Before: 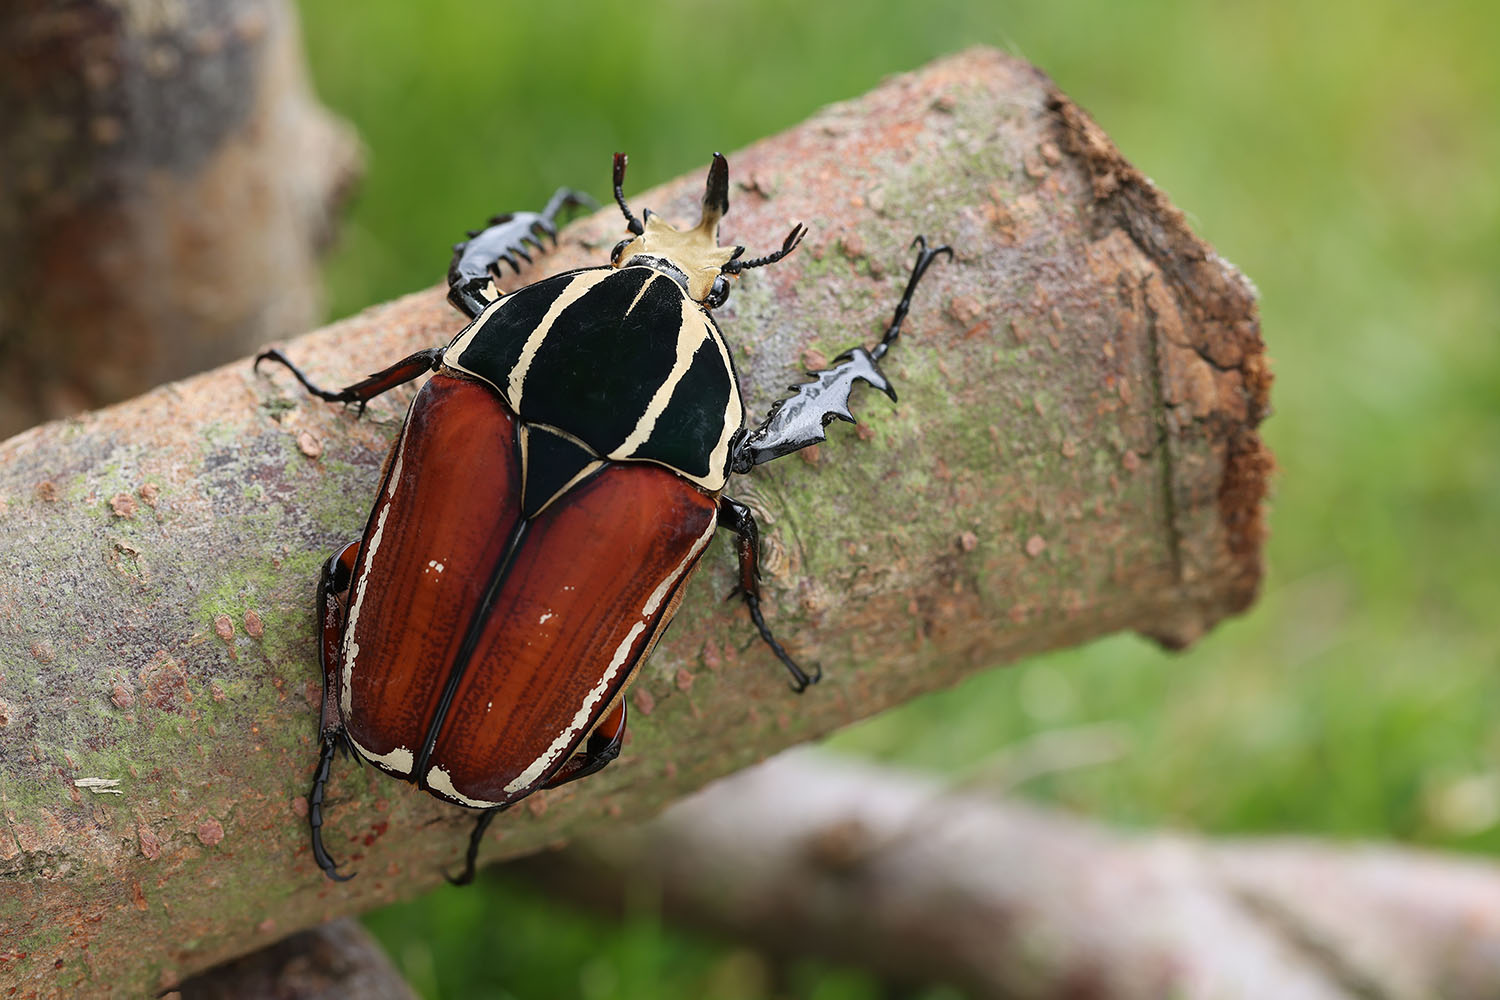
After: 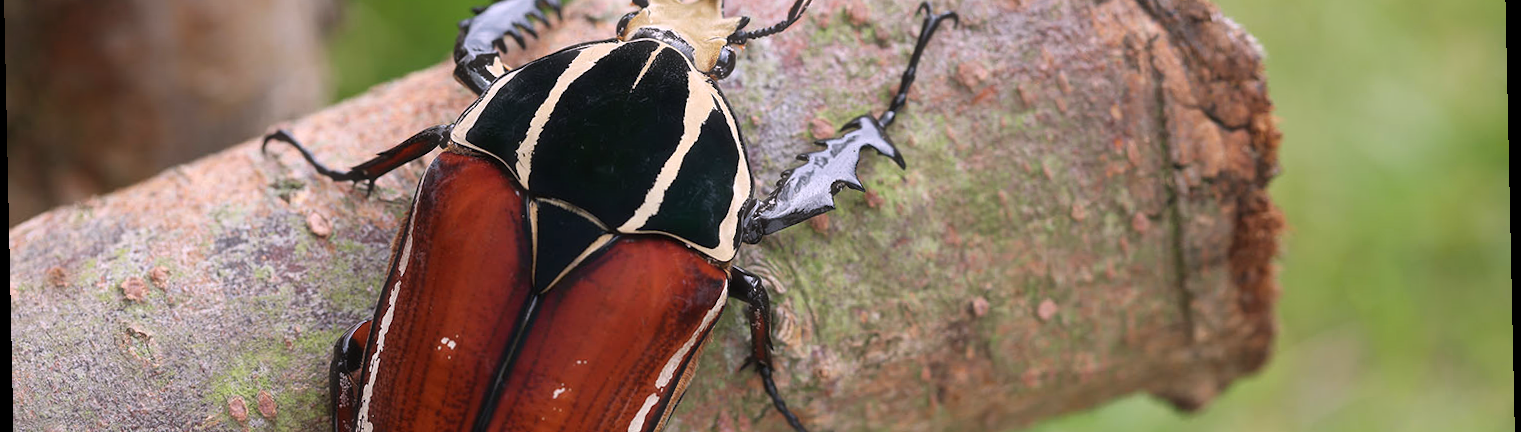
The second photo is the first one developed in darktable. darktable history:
haze removal: strength -0.05
crop and rotate: top 23.84%, bottom 34.294%
rotate and perspective: rotation -1.24°, automatic cropping off
white balance: red 1.05, blue 1.072
